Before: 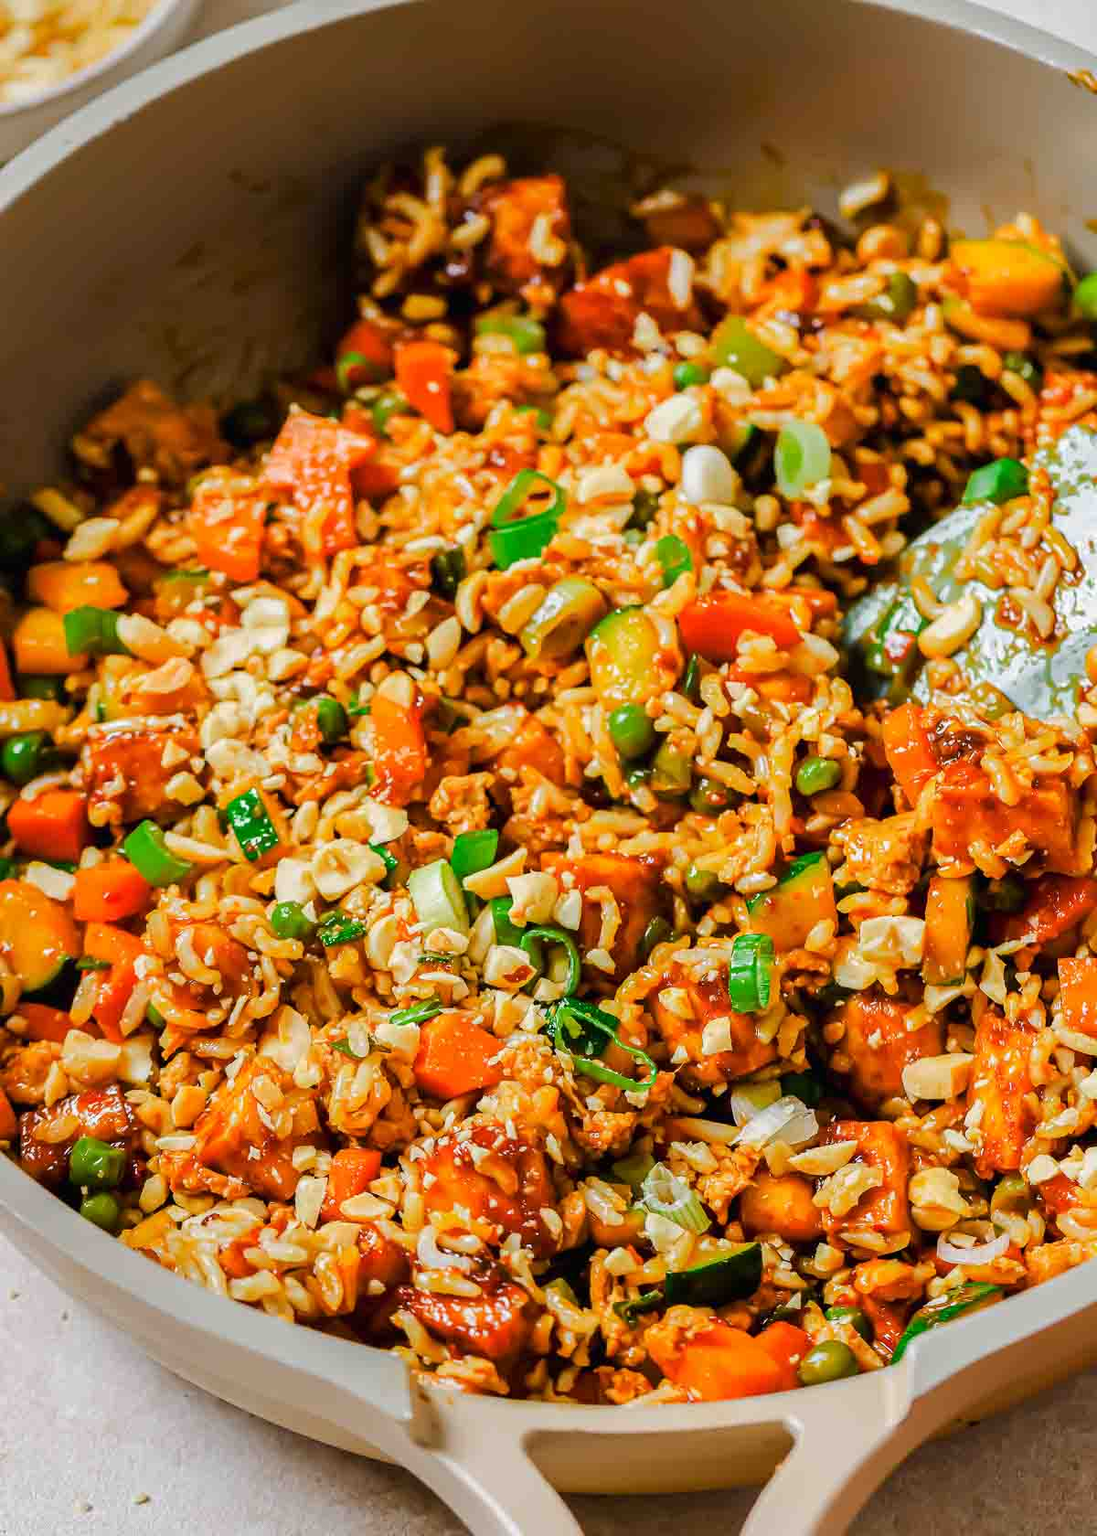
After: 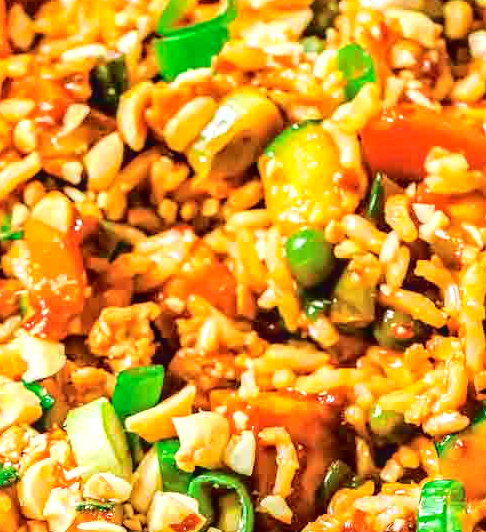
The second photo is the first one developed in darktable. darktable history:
crop: left 31.774%, top 32.284%, right 27.659%, bottom 35.991%
local contrast: on, module defaults
exposure: exposure 0.462 EV, compensate highlight preservation false
shadows and highlights: shadows 10.19, white point adjustment 0.954, highlights -38.48
tone curve: curves: ch0 [(0, 0.023) (0.087, 0.065) (0.184, 0.168) (0.45, 0.54) (0.57, 0.683) (0.722, 0.825) (0.877, 0.948) (1, 1)]; ch1 [(0, 0) (0.388, 0.369) (0.44, 0.44) (0.489, 0.481) (0.534, 0.551) (0.657, 0.659) (1, 1)]; ch2 [(0, 0) (0.353, 0.317) (0.408, 0.427) (0.472, 0.46) (0.5, 0.496) (0.537, 0.539) (0.576, 0.592) (0.625, 0.631) (1, 1)], color space Lab, independent channels, preserve colors none
haze removal: compatibility mode true, adaptive false
